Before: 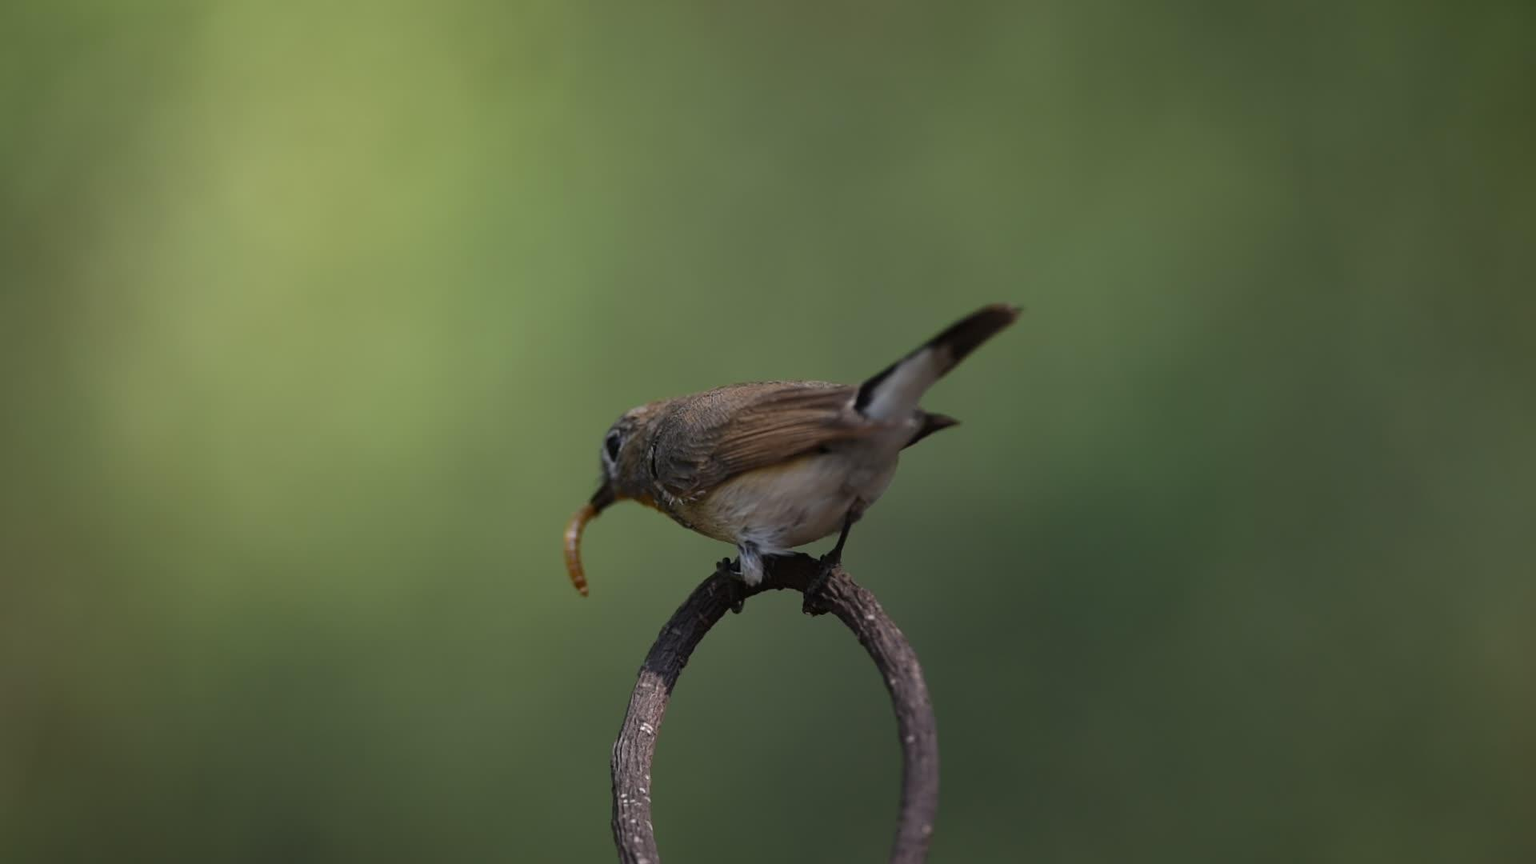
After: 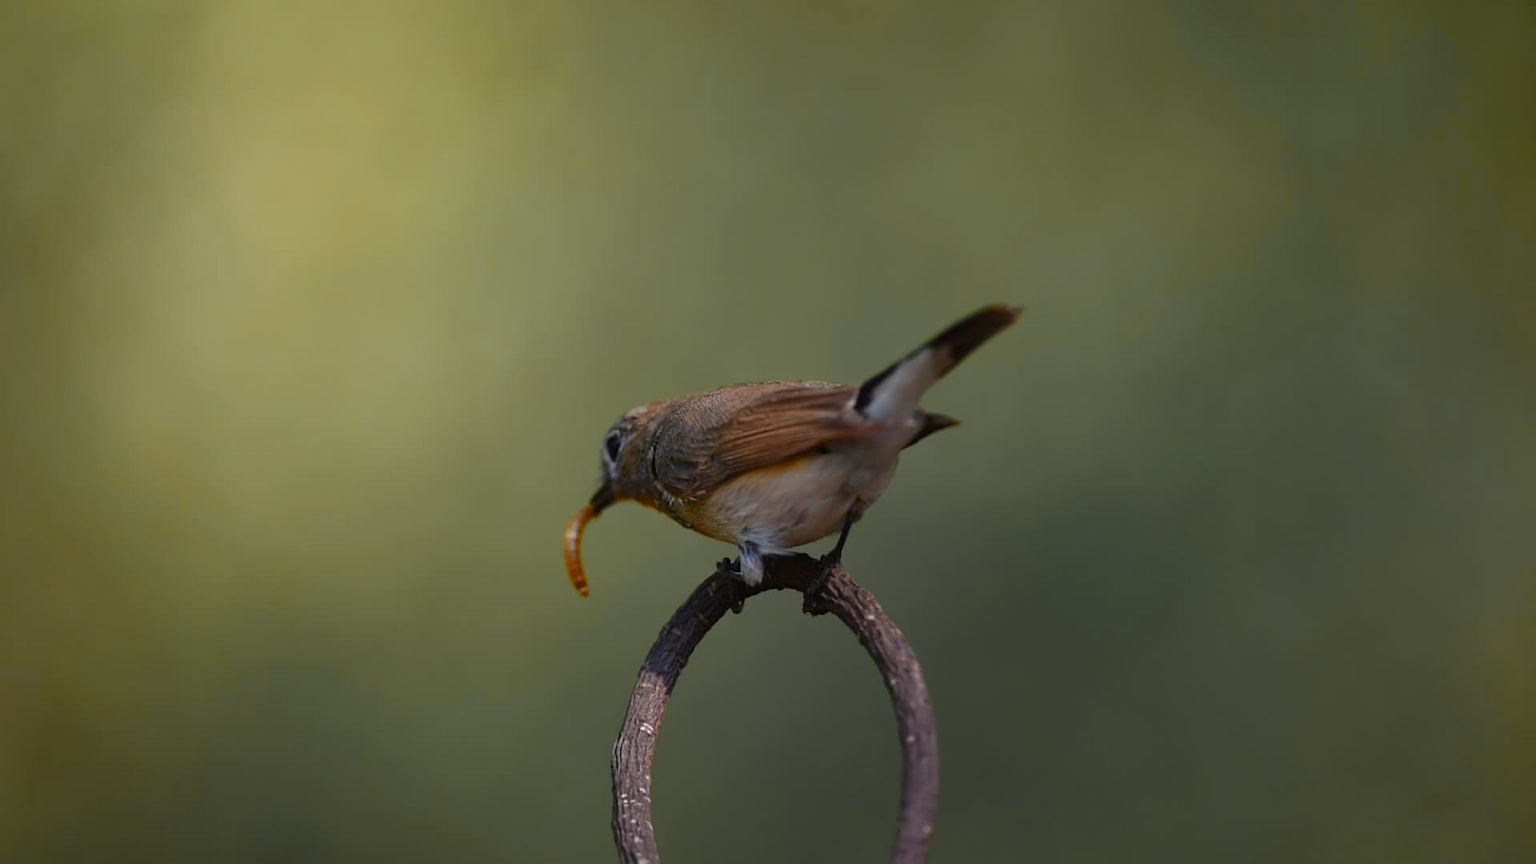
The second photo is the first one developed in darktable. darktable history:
color zones: curves: ch1 [(0.263, 0.53) (0.376, 0.287) (0.487, 0.512) (0.748, 0.547) (1, 0.513)]; ch2 [(0.262, 0.45) (0.751, 0.477)], mix 31.98%
color balance rgb: perceptual saturation grading › global saturation 20%, perceptual saturation grading › highlights -25%, perceptual saturation grading › shadows 50%
